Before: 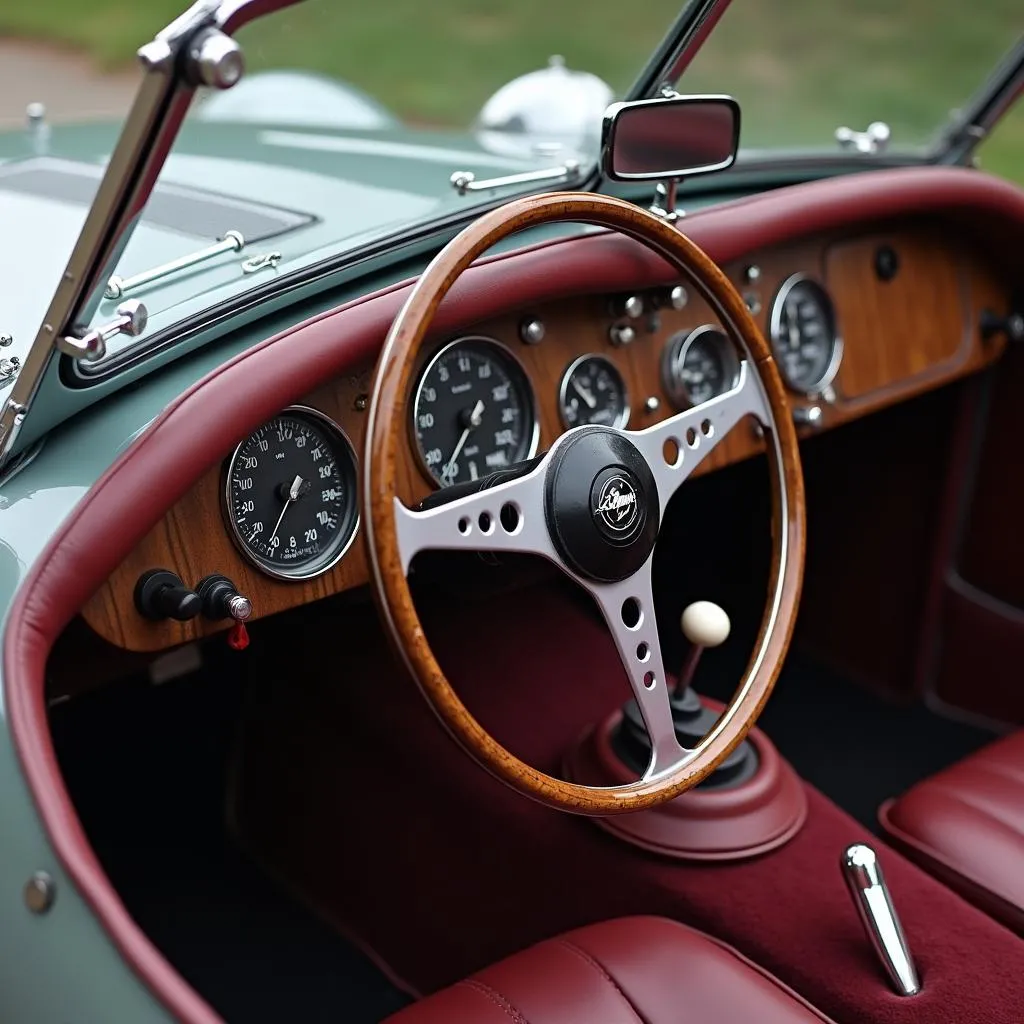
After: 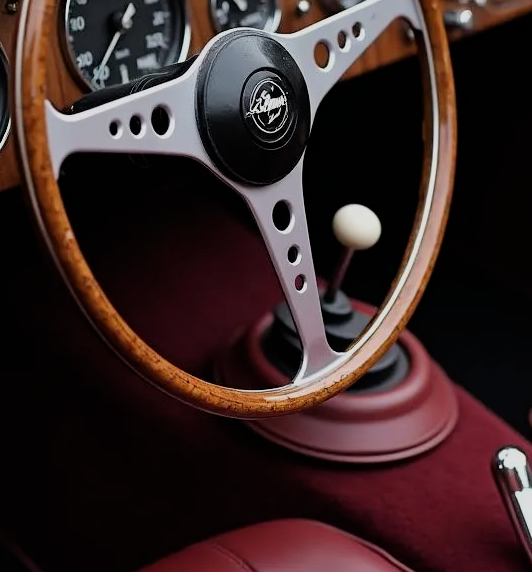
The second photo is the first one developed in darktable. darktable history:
filmic rgb: black relative exposure -8.17 EV, white relative exposure 3.76 EV, hardness 4.46, iterations of high-quality reconstruction 0
crop: left 34.133%, top 38.781%, right 13.842%, bottom 5.27%
